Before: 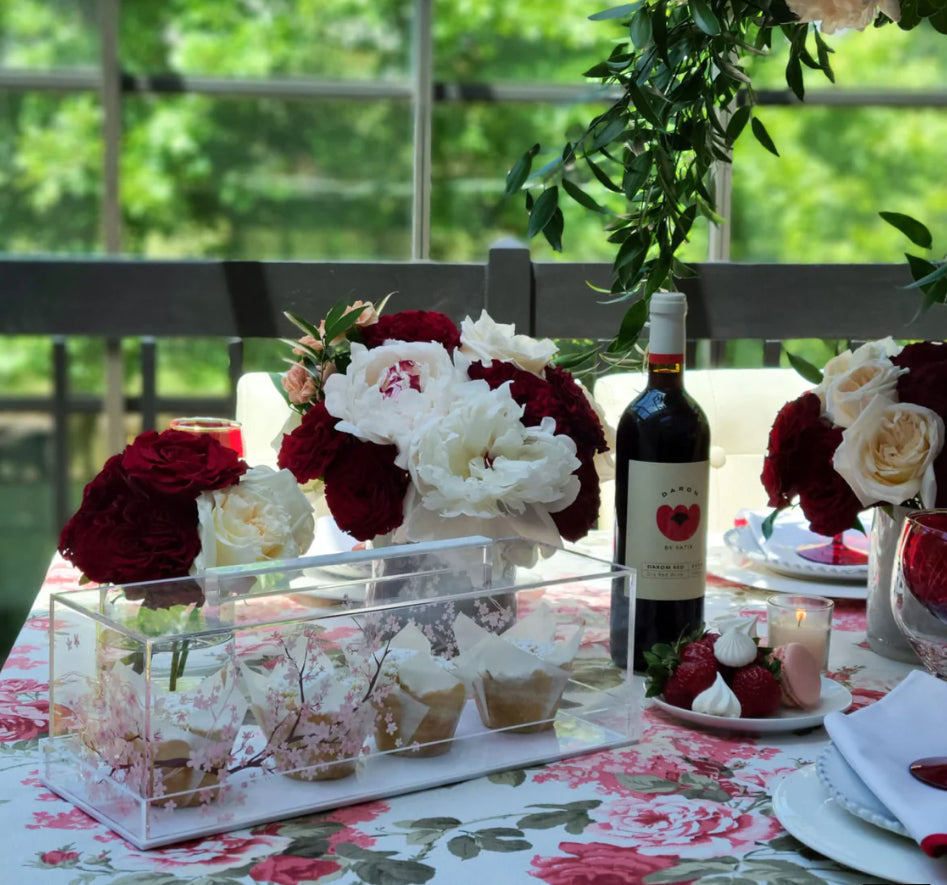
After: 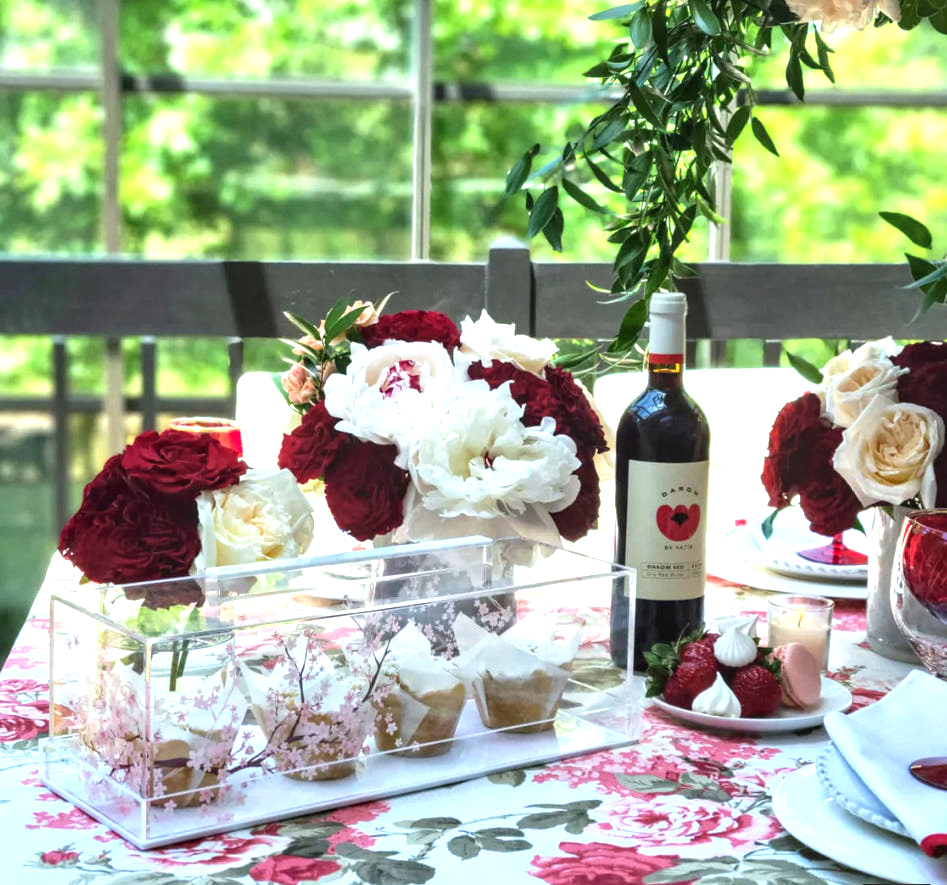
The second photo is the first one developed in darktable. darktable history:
local contrast: on, module defaults
exposure: exposure 1.252 EV, compensate exposure bias true, compensate highlight preservation false
